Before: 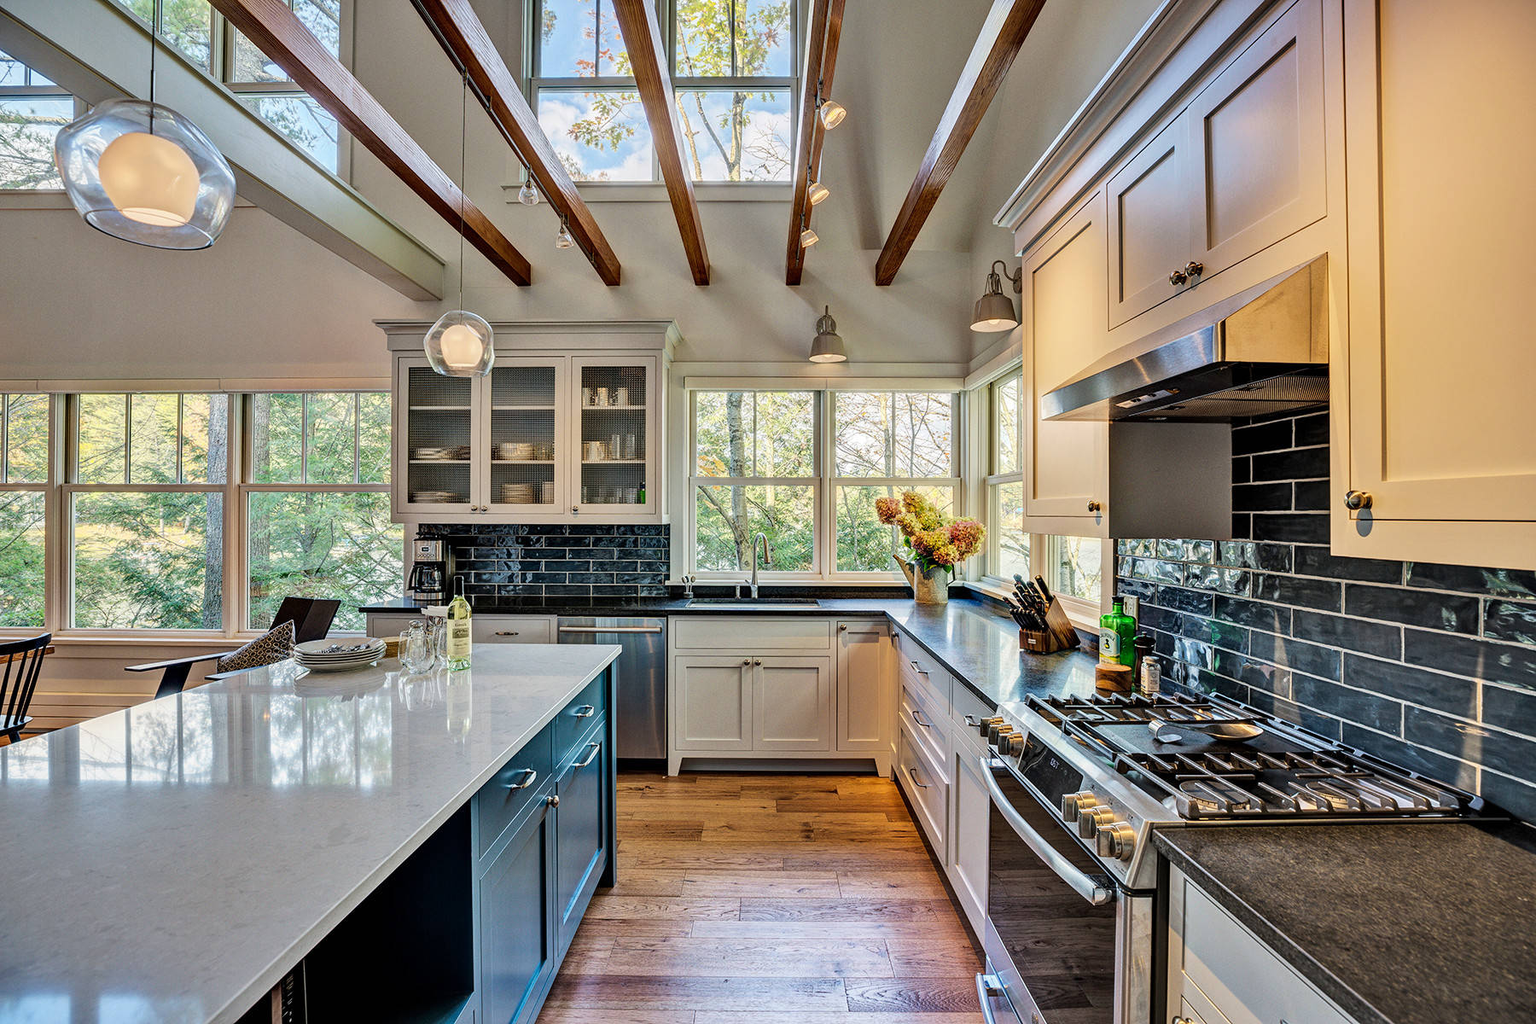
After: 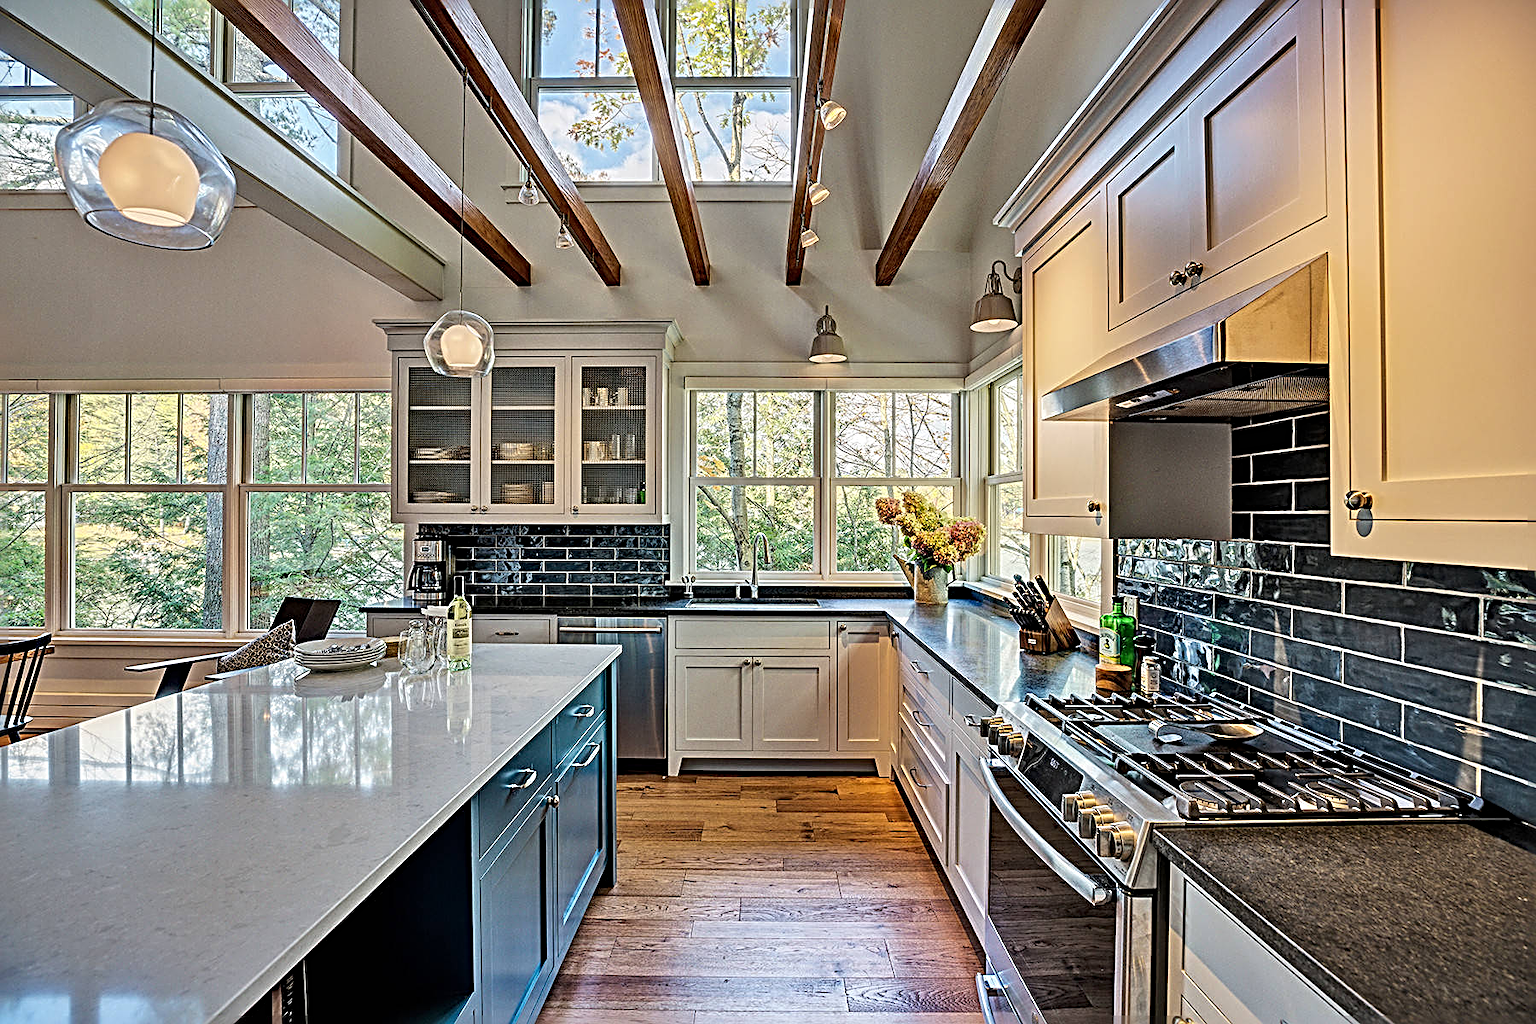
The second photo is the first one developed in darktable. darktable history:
sharpen: radius 3.641, amount 0.921
